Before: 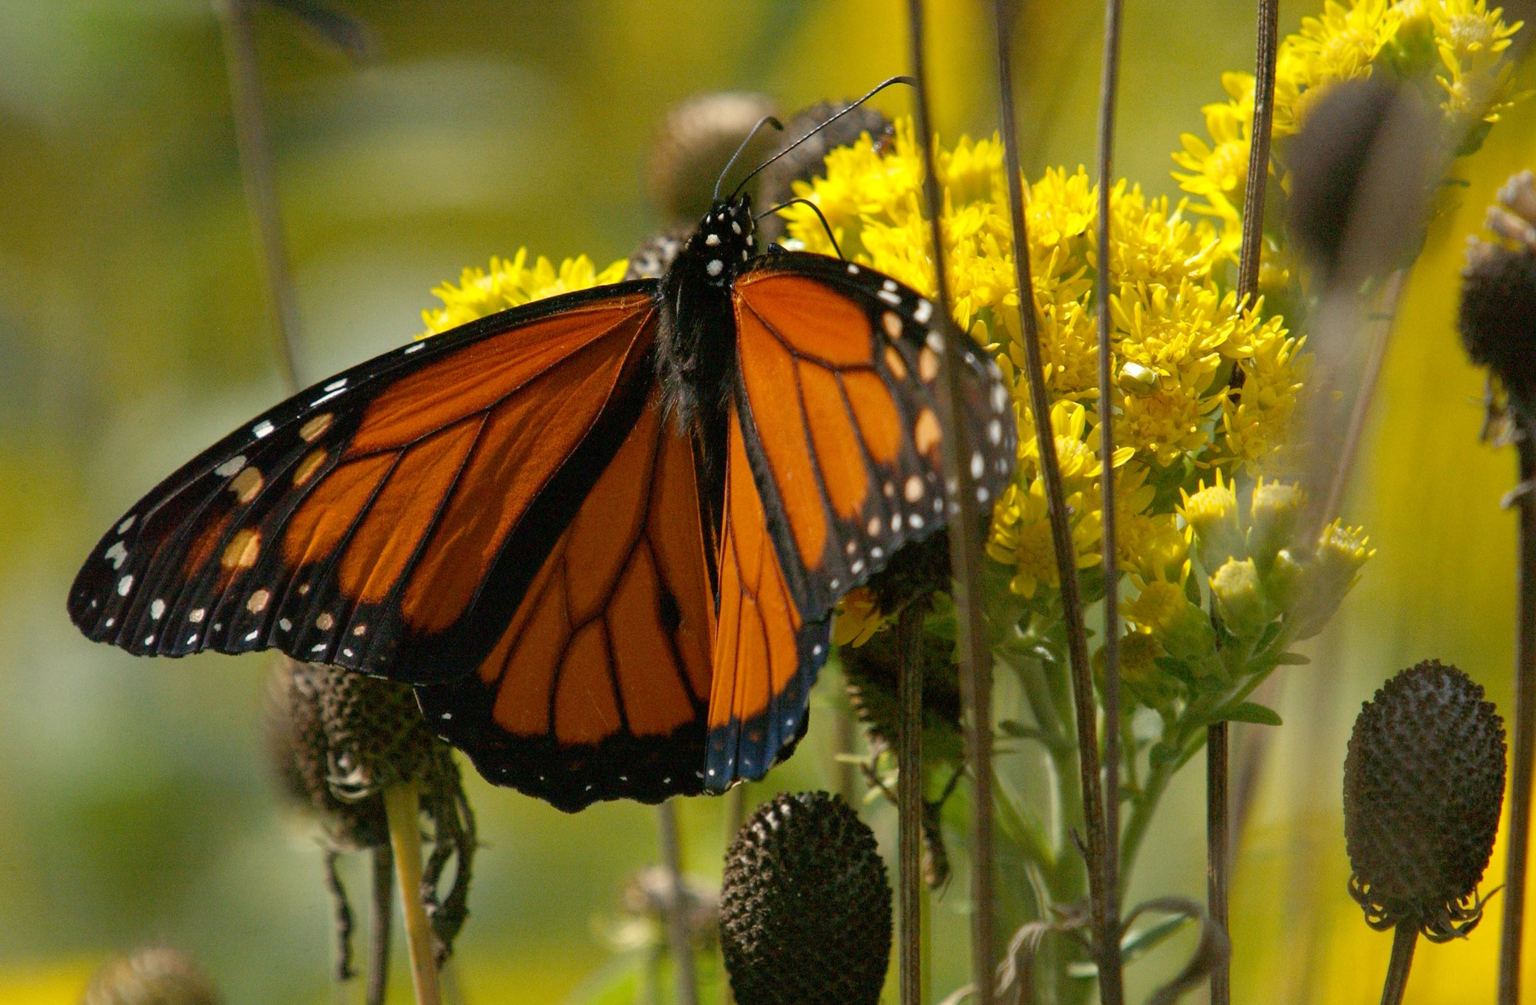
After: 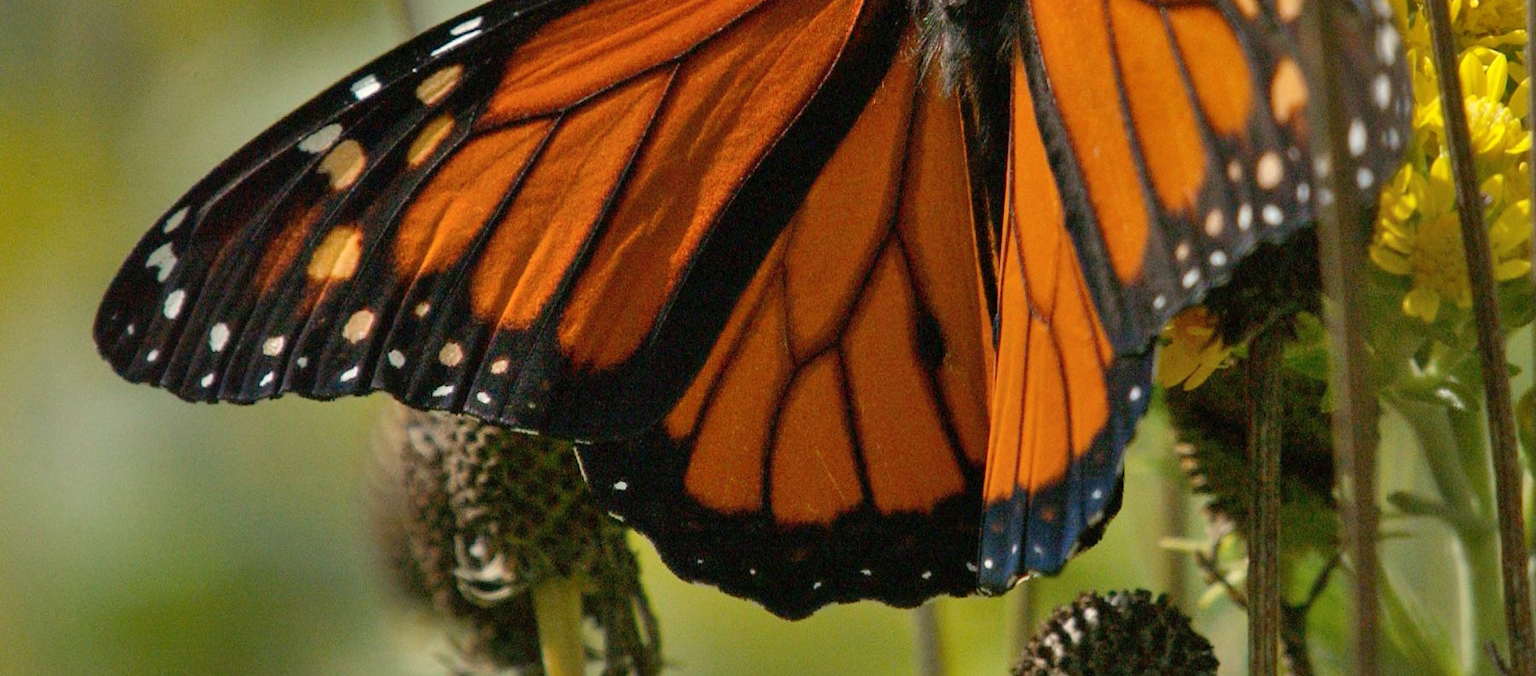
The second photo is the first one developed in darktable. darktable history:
crop: top 36.498%, right 27.964%, bottom 14.995%
shadows and highlights: soften with gaussian
